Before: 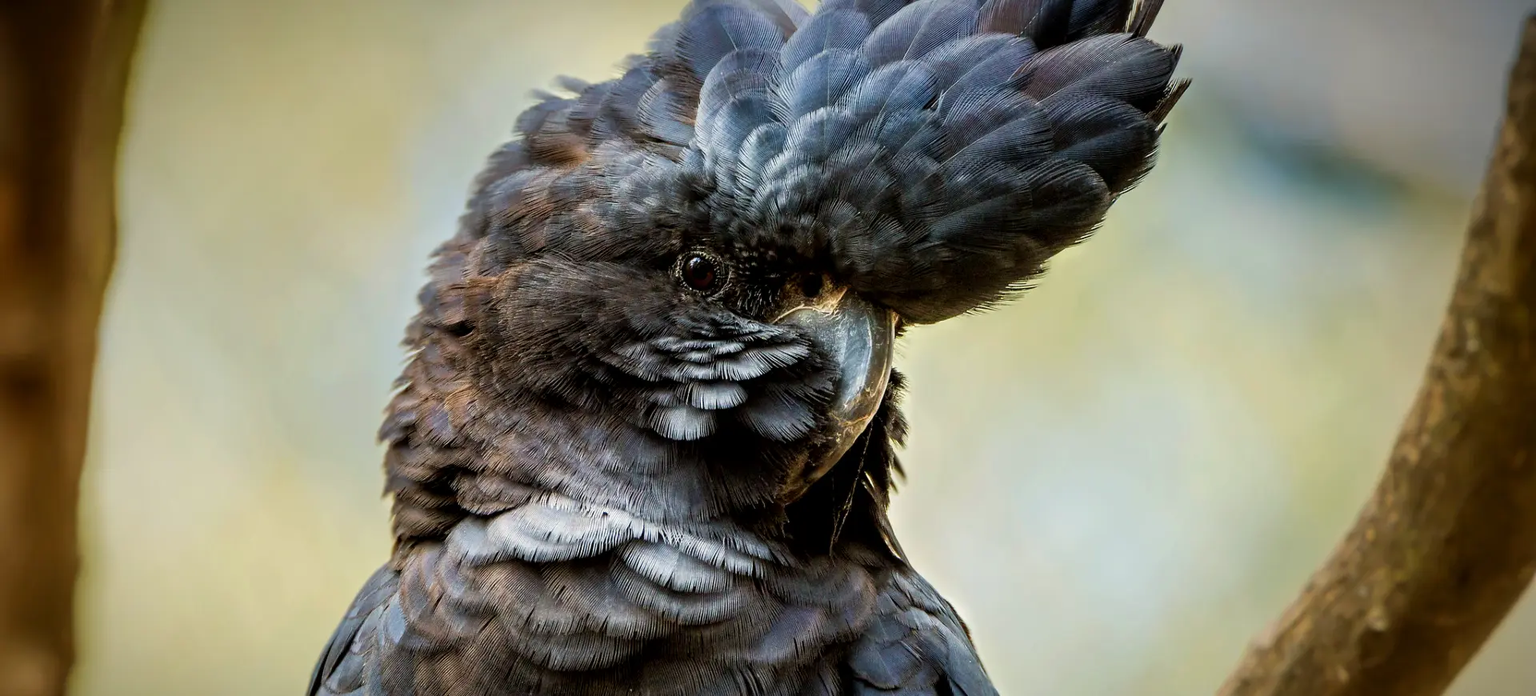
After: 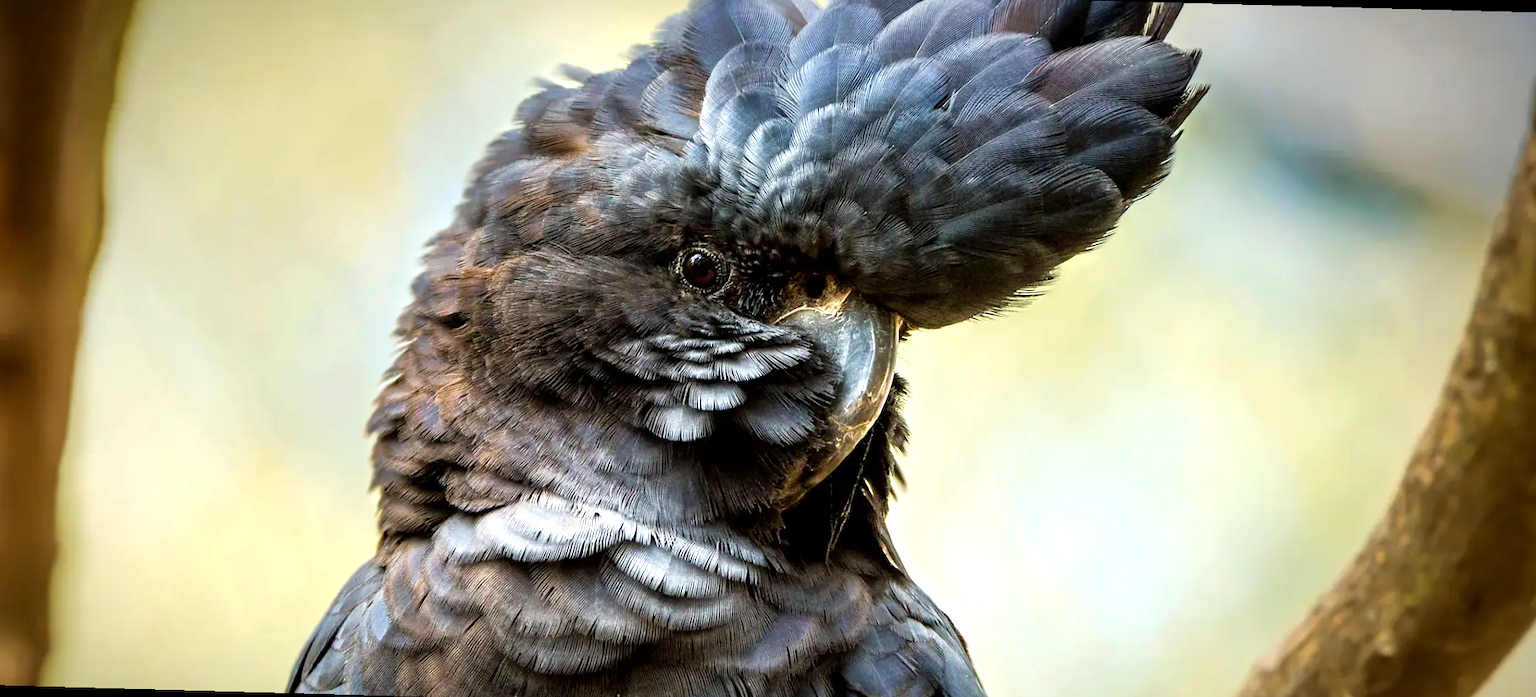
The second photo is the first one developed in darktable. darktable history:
rotate and perspective: rotation 1.57°, crop left 0.018, crop right 0.982, crop top 0.039, crop bottom 0.961
exposure: exposure 0.661 EV, compensate highlight preservation false
